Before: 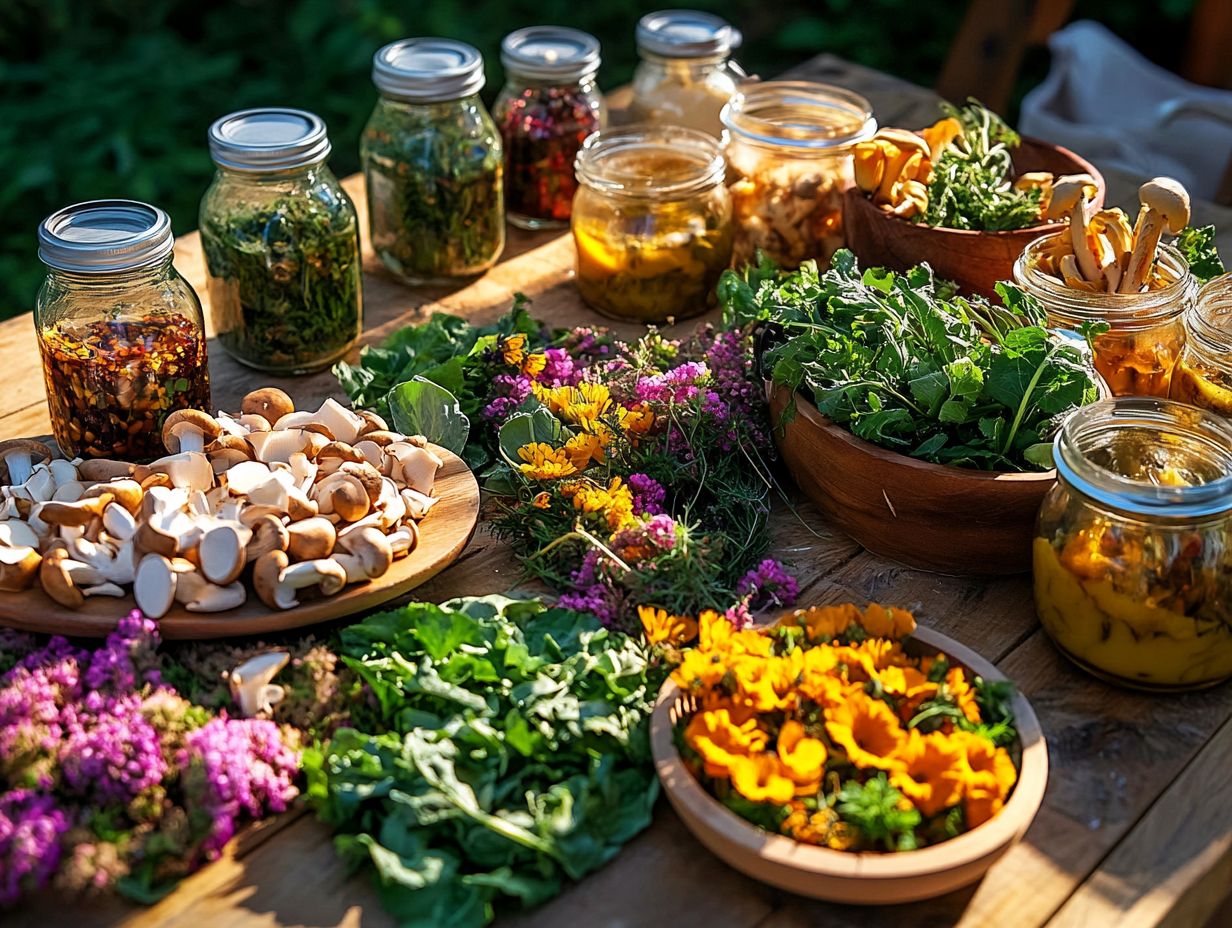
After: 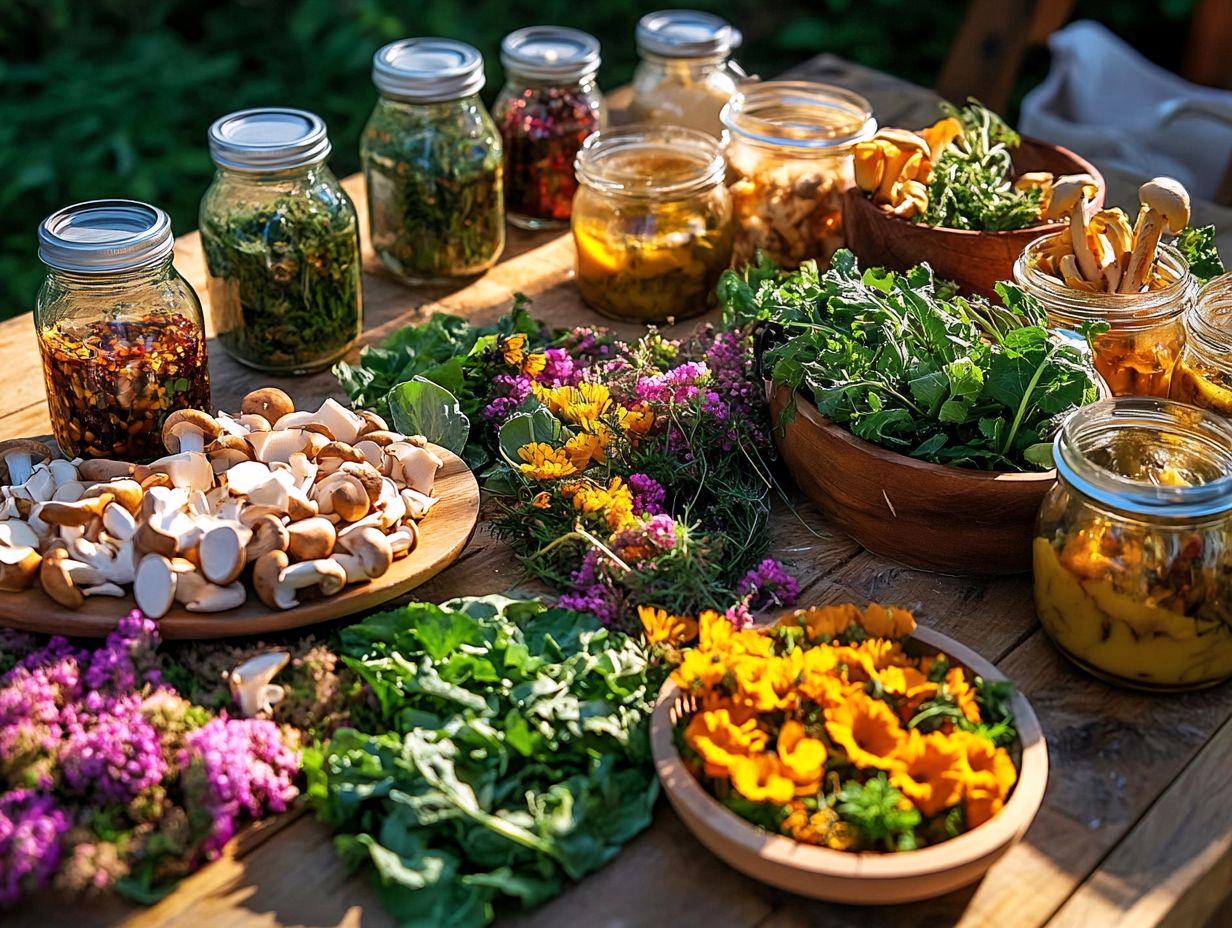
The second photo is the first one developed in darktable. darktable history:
shadows and highlights: shadows 37.27, highlights -28.18, soften with gaussian
white balance: red 1.009, blue 1.027
